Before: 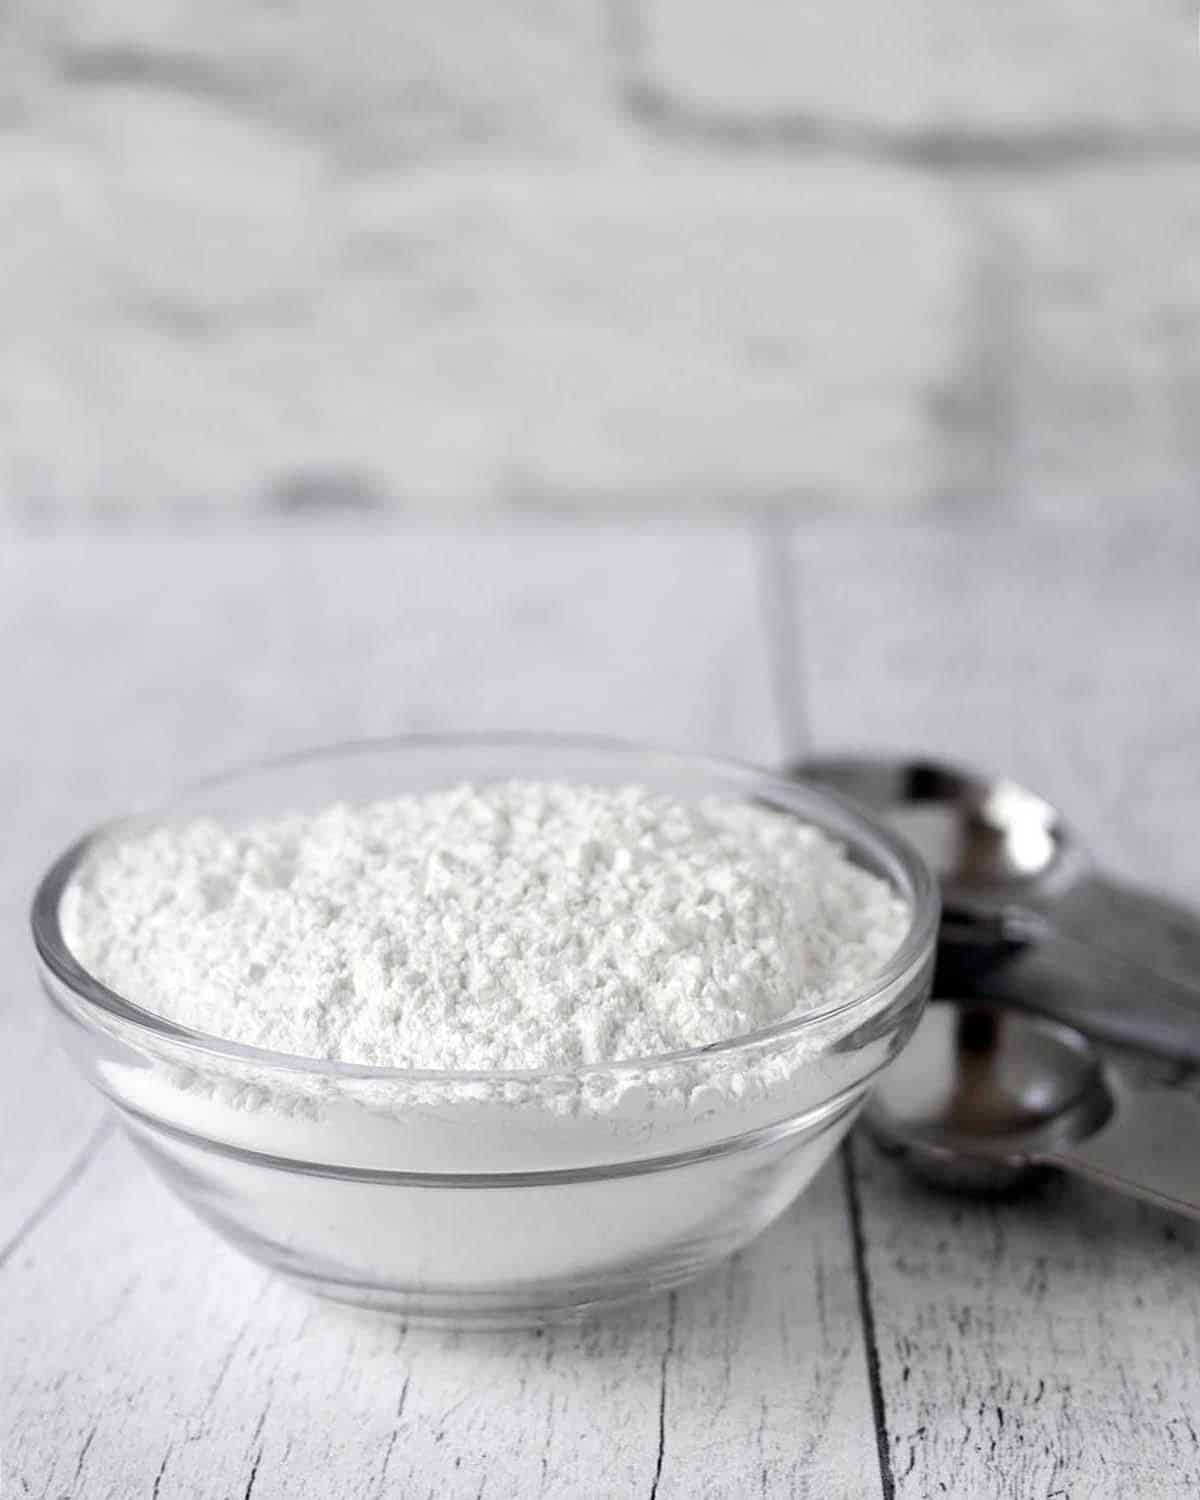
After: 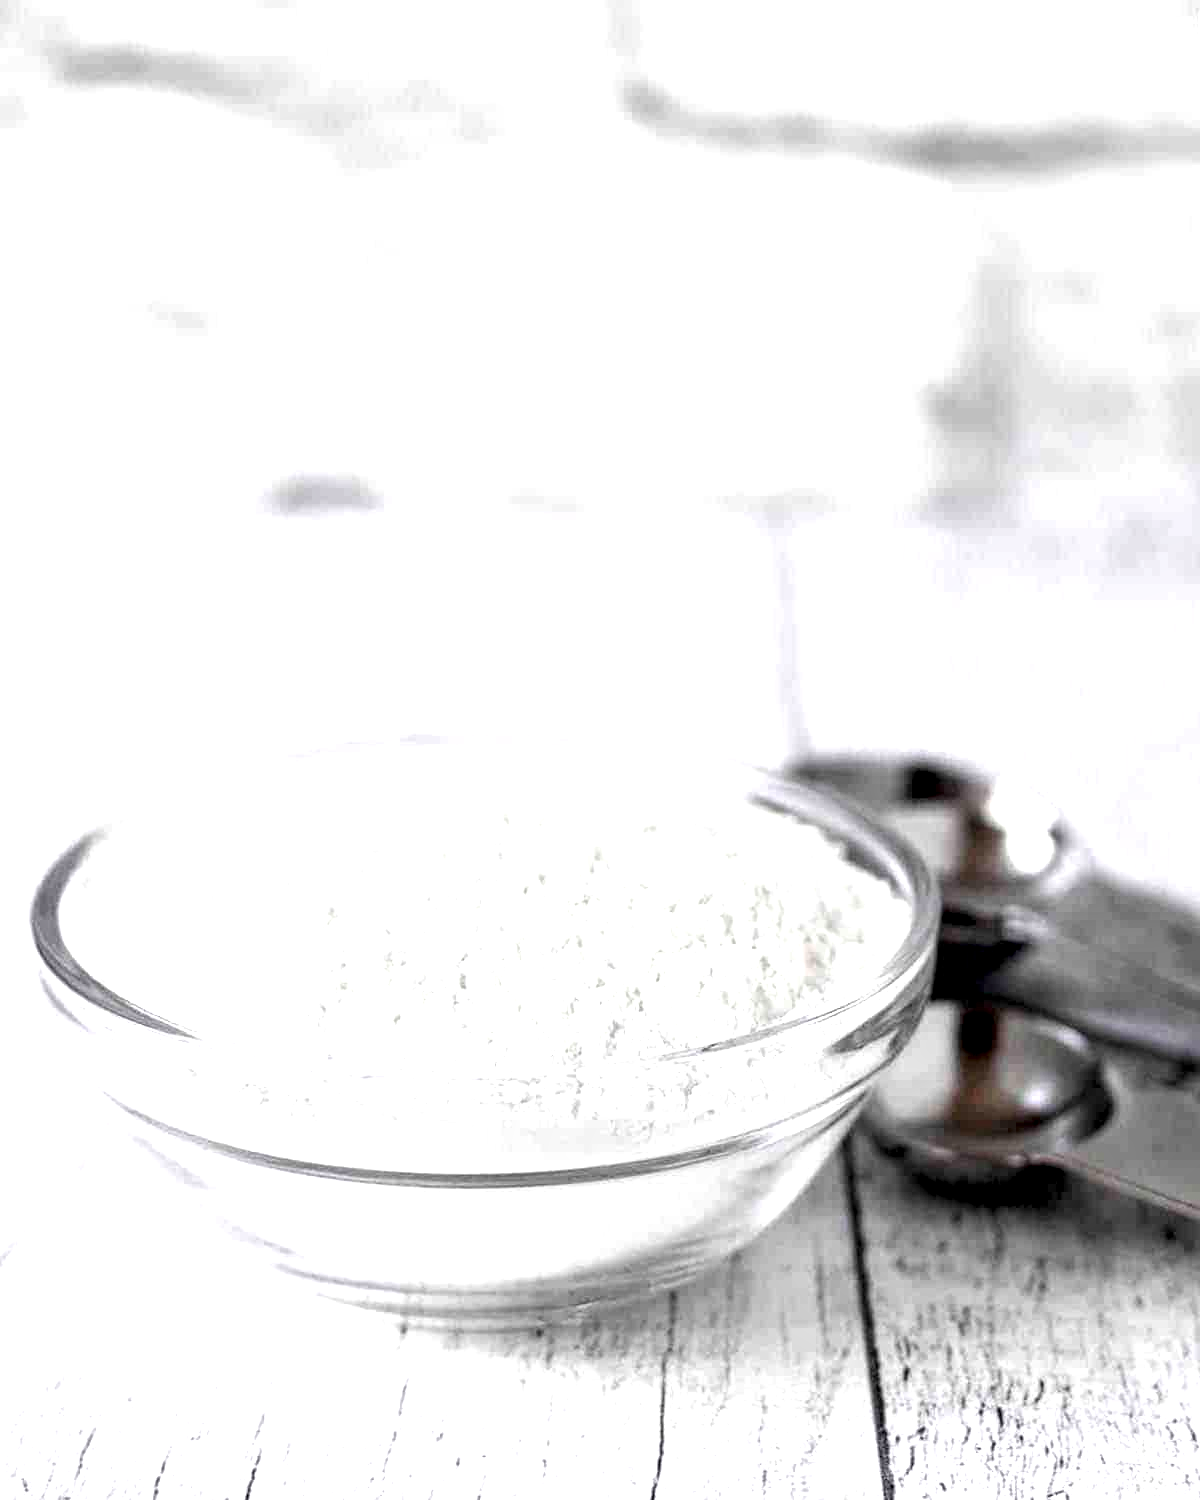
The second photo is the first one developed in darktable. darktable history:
local contrast: detail 150%
exposure: black level correction 0, exposure 1 EV, compensate highlight preservation false
